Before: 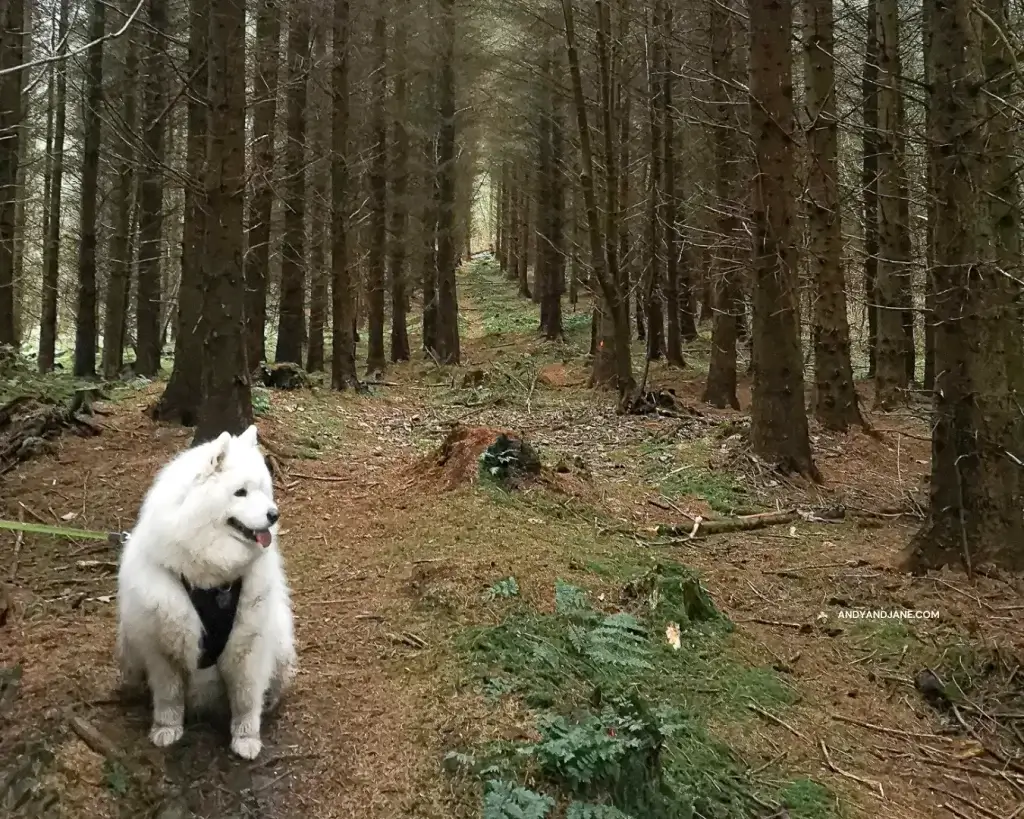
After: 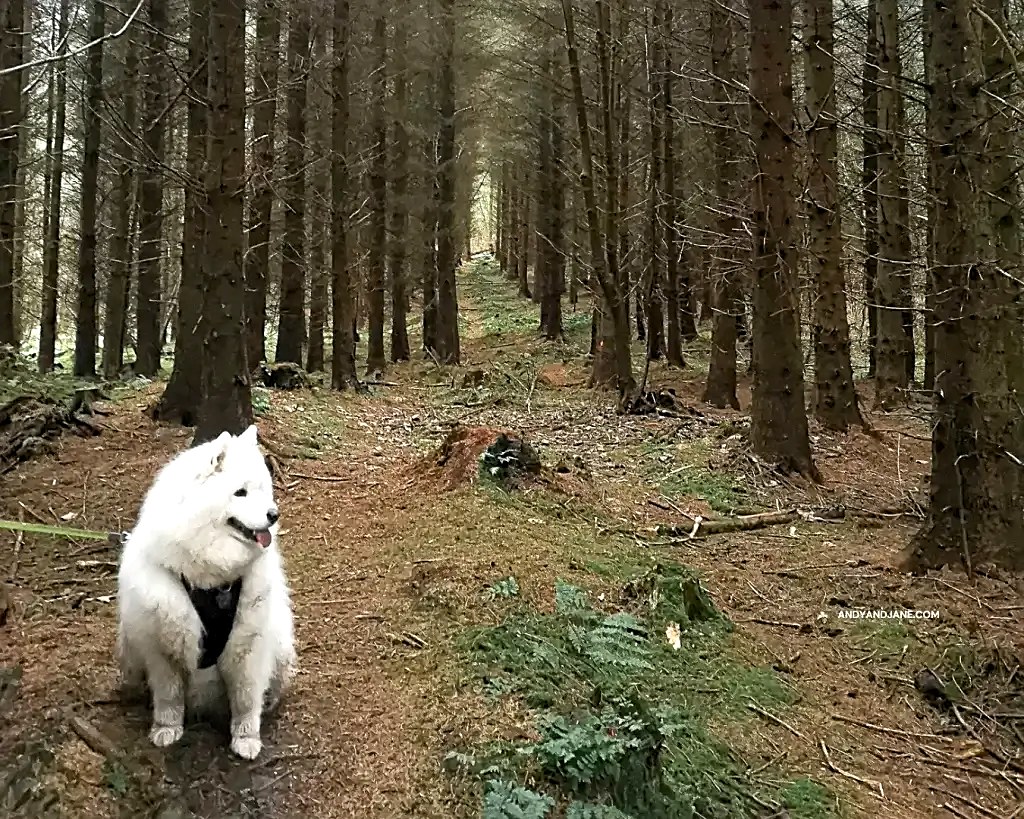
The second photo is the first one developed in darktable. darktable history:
exposure: black level correction 0.001, exposure 0.296 EV, compensate exposure bias true, compensate highlight preservation false
levels: levels [0.026, 0.507, 0.987]
sharpen: on, module defaults
